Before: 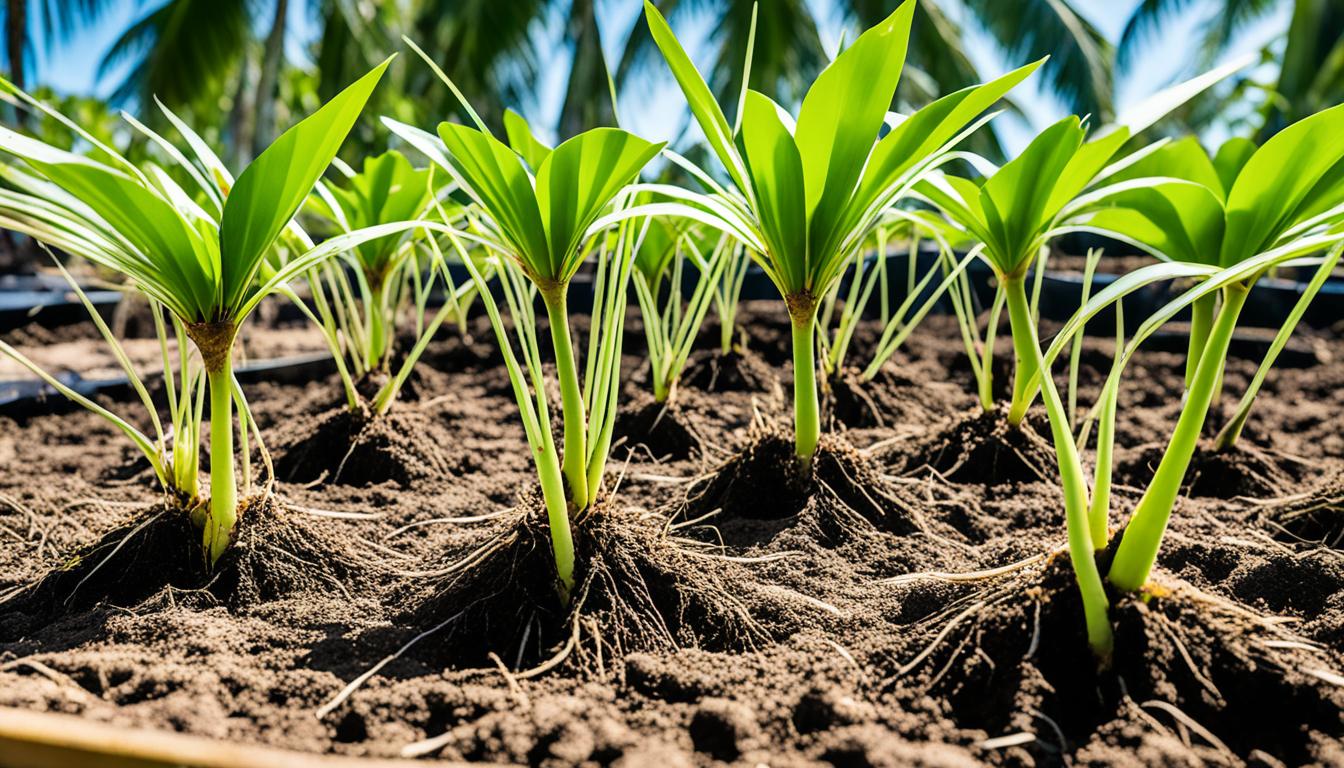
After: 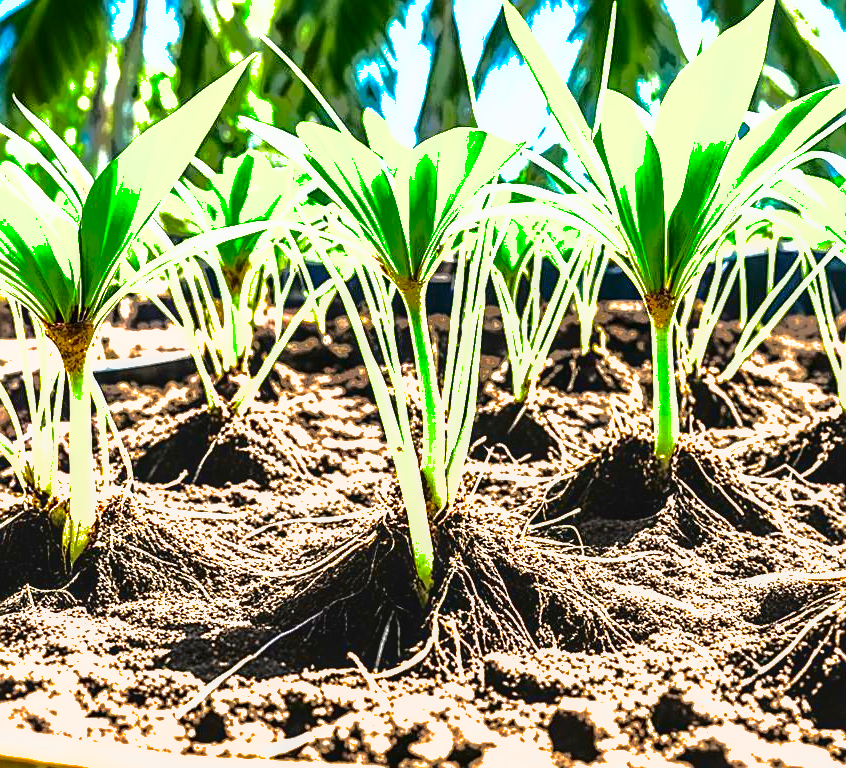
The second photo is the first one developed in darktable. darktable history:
local contrast: on, module defaults
sharpen: on, module defaults
shadows and highlights: shadows 24.86, highlights -69.55
crop: left 10.565%, right 26.438%
contrast brightness saturation: contrast 0.205, brightness -0.112, saturation 0.097
exposure: black level correction 0, exposure 1.887 EV, compensate exposure bias true, compensate highlight preservation false
